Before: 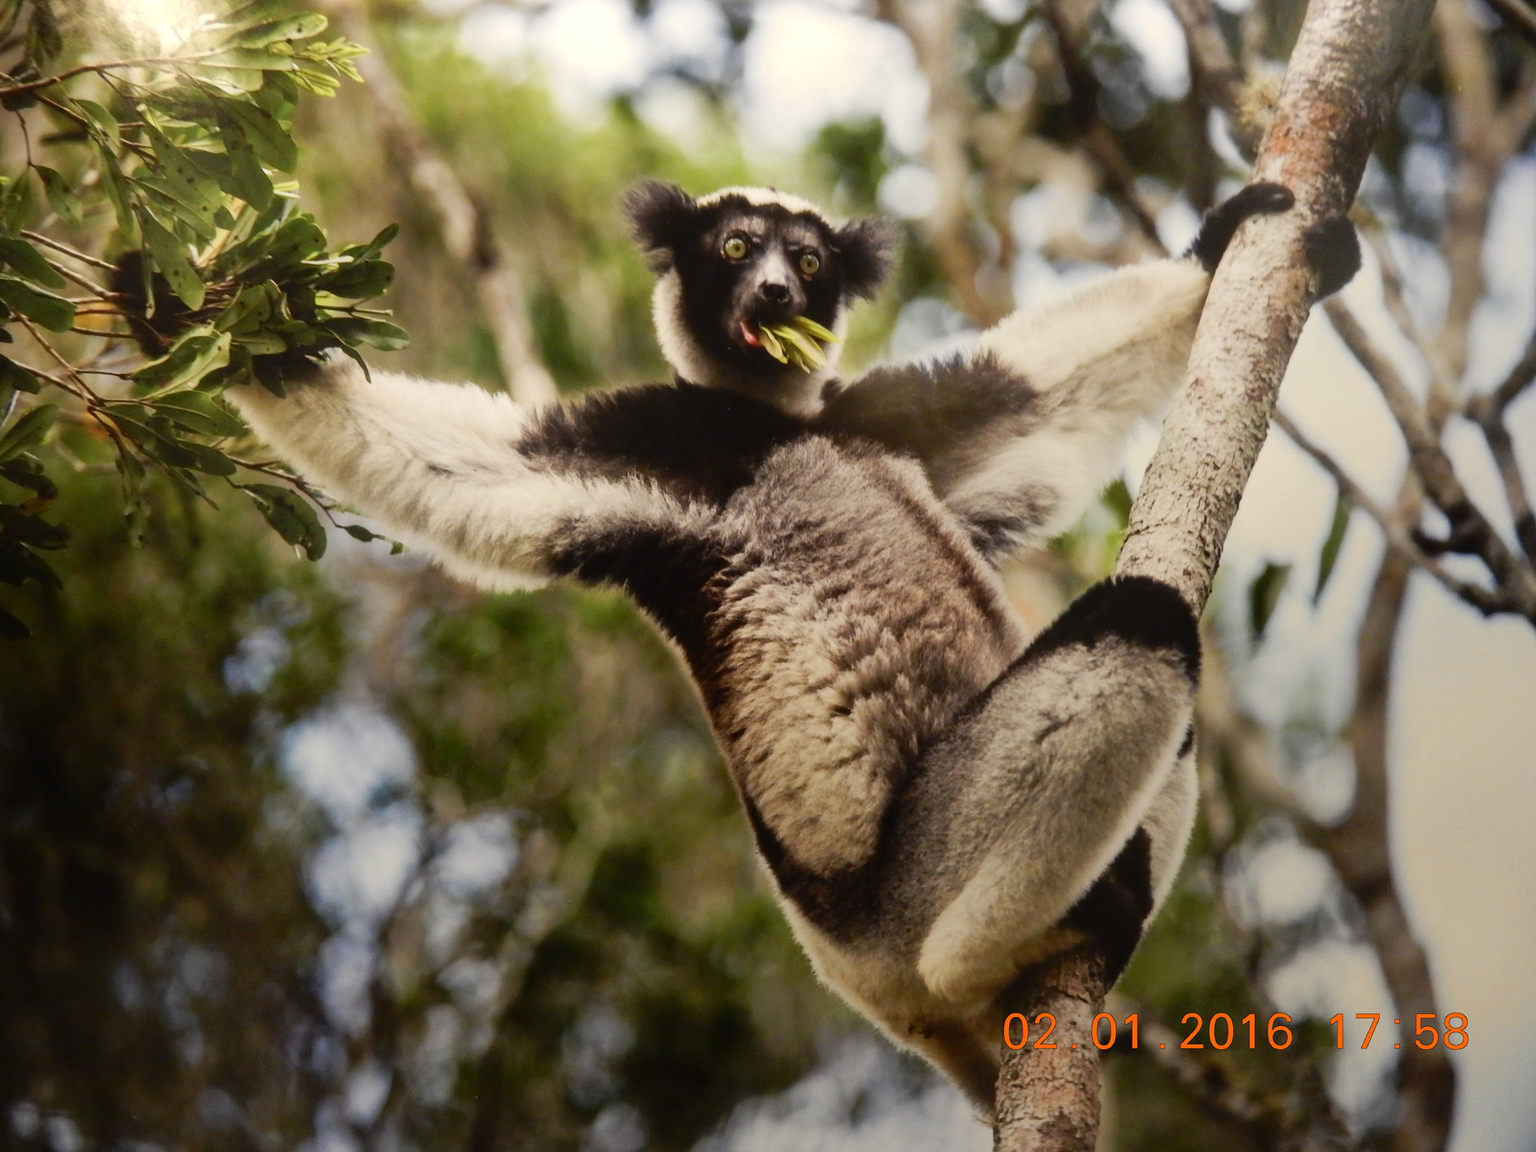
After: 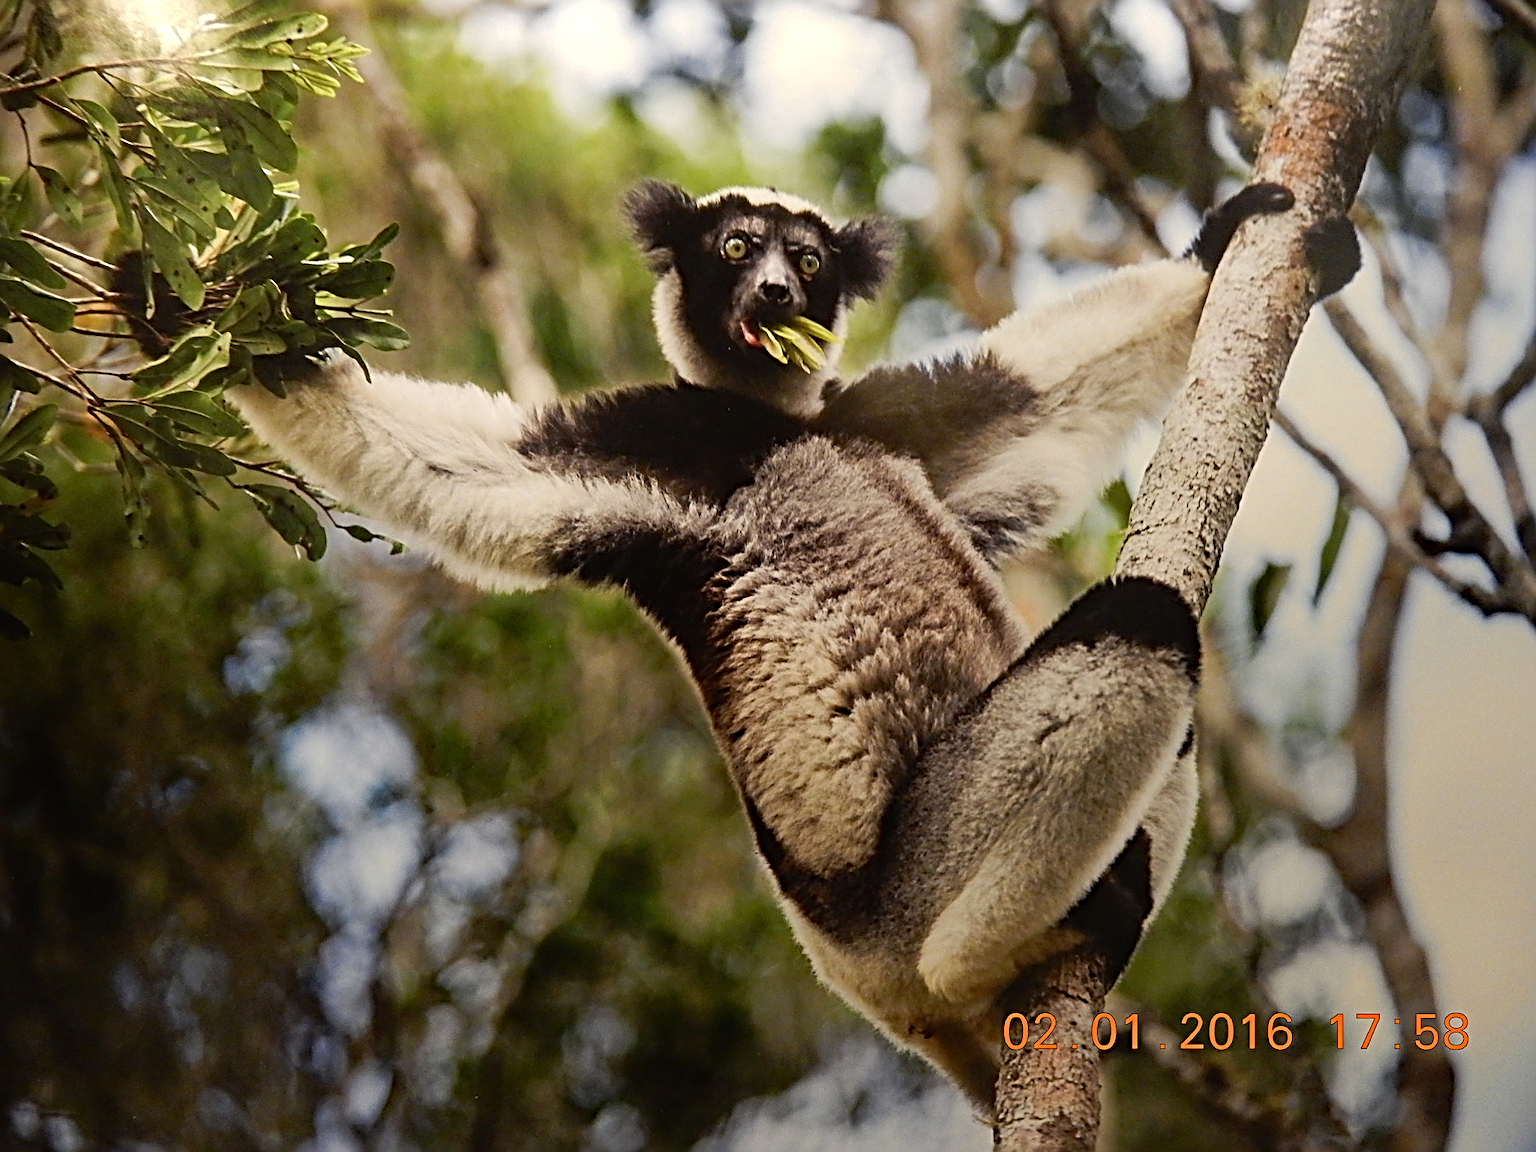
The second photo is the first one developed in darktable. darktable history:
sharpen: radius 3.709, amount 0.925
haze removal: compatibility mode true, adaptive false
